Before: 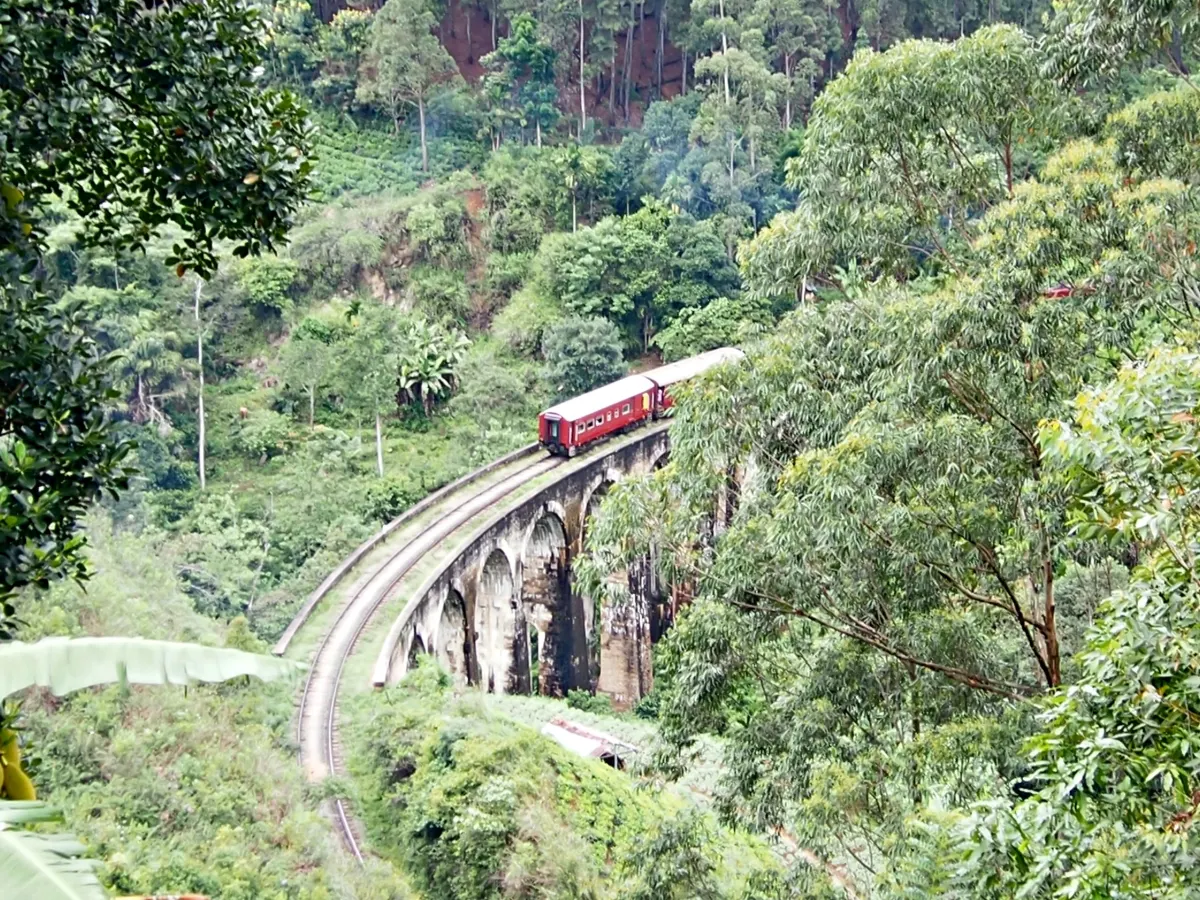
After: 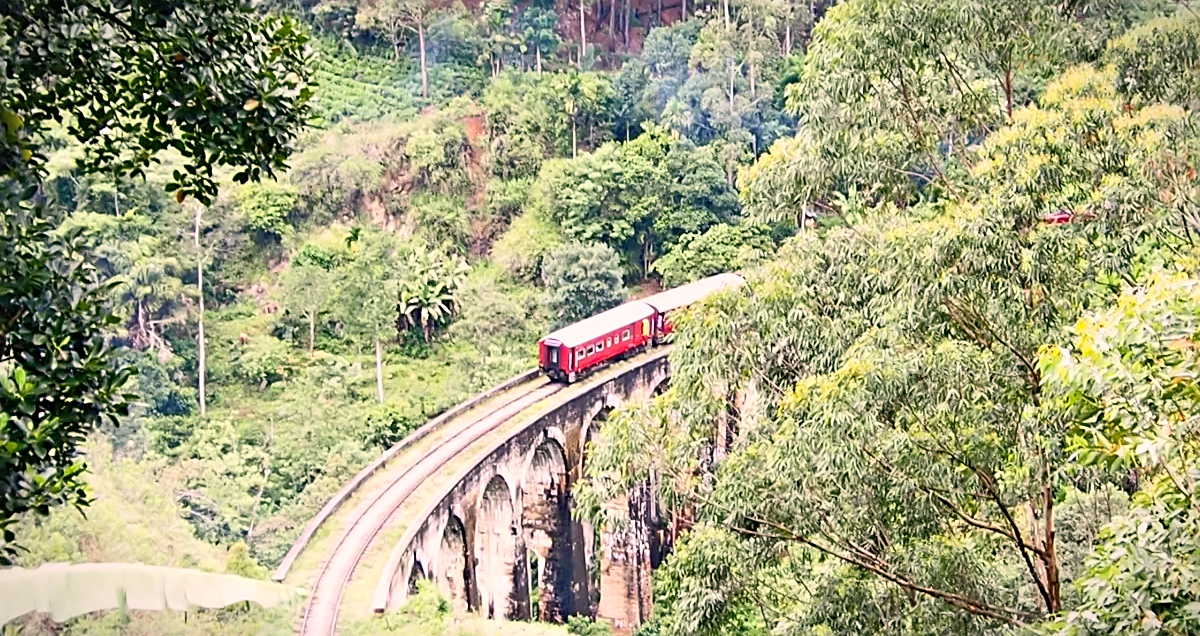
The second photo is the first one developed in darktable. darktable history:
color correction: highlights a* 12.23, highlights b* 5.41
crop and rotate: top 8.293%, bottom 20.996%
vignetting: fall-off start 100%, fall-off radius 64.94%, automatic ratio true, unbound false
contrast brightness saturation: contrast 0.2, brightness 0.16, saturation 0.22
sharpen: on, module defaults
